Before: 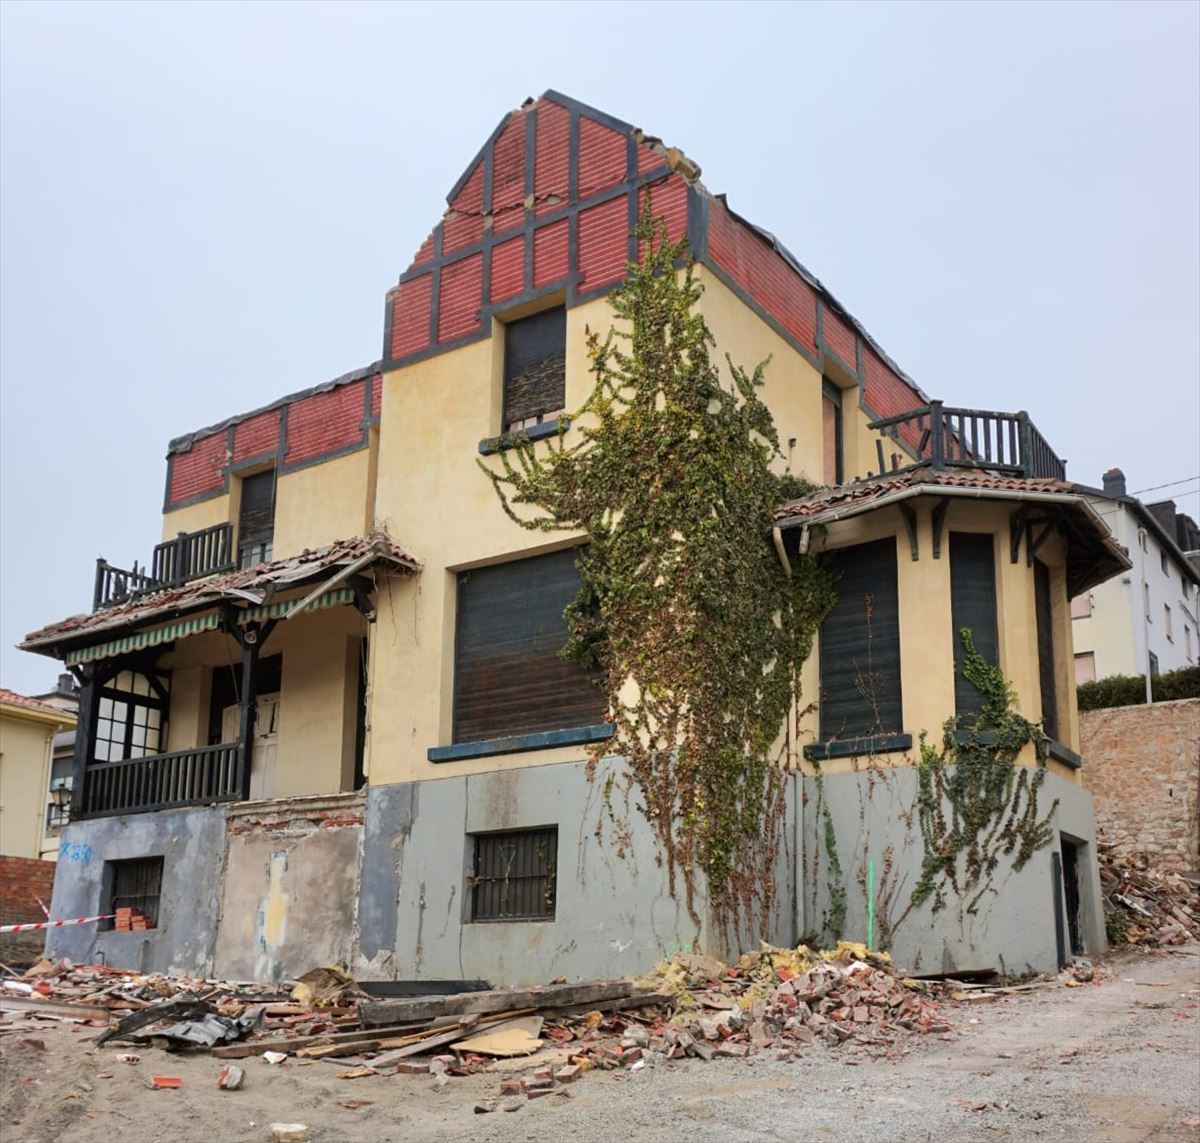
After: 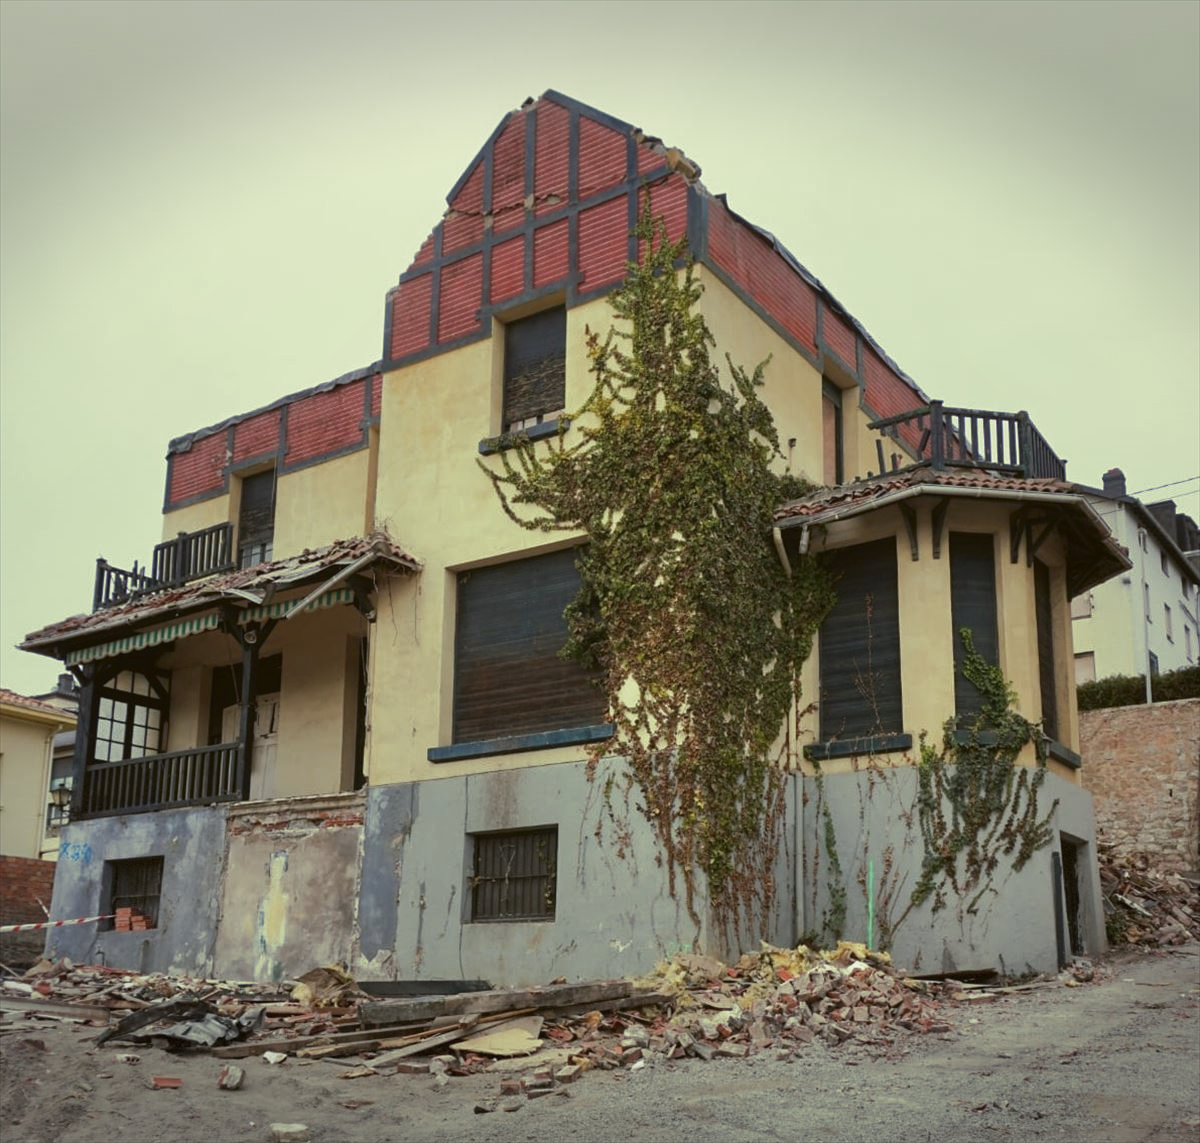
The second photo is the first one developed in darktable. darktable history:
vignetting: fall-off start 100%, brightness -0.406, saturation -0.3, width/height ratio 1.324, dithering 8-bit output, unbound false
tone curve: curves: ch0 [(0, 0) (0.8, 0.757) (1, 1)], color space Lab, linked channels, preserve colors none
color zones: curves: ch0 [(0, 0.5) (0.143, 0.5) (0.286, 0.5) (0.429, 0.5) (0.571, 0.5) (0.714, 0.476) (0.857, 0.5) (1, 0.5)]; ch2 [(0, 0.5) (0.143, 0.5) (0.286, 0.5) (0.429, 0.5) (0.571, 0.5) (0.714, 0.487) (0.857, 0.5) (1, 0.5)]
split-toning: shadows › hue 290.82°, shadows › saturation 0.34, highlights › saturation 0.38, balance 0, compress 50%
color balance: lift [1.004, 1.002, 1.002, 0.998], gamma [1, 1.007, 1.002, 0.993], gain [1, 0.977, 1.013, 1.023], contrast -3.64%
local contrast: mode bilateral grid, contrast 100, coarseness 100, detail 91%, midtone range 0.2
